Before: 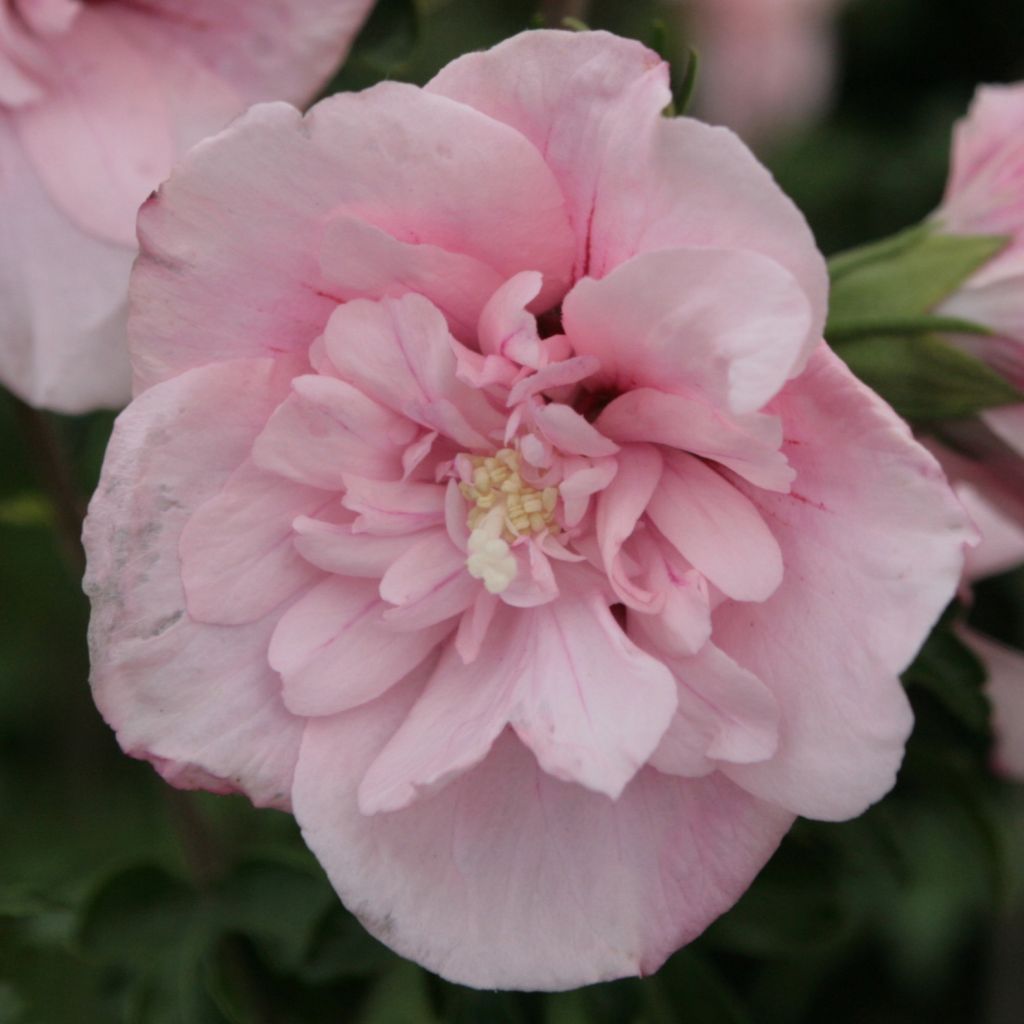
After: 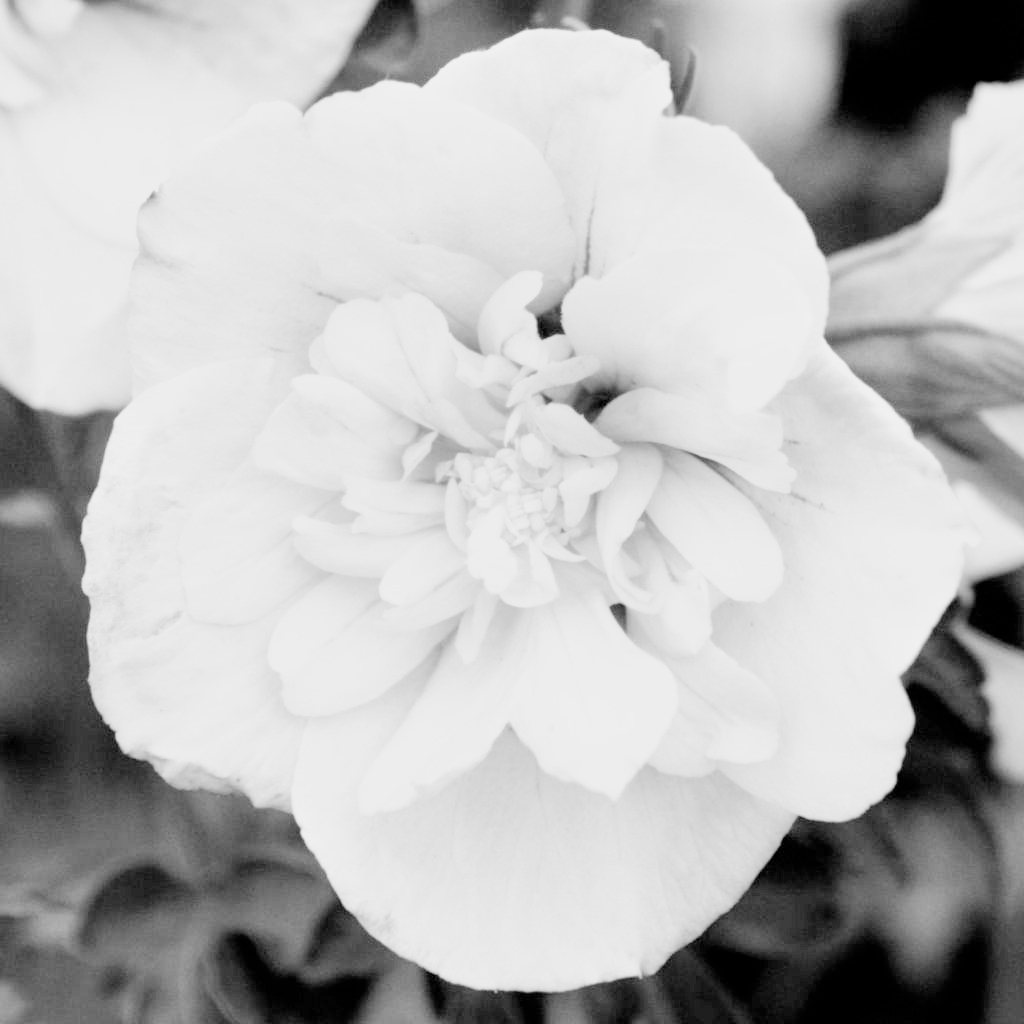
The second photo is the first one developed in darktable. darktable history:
monochrome: a -74.22, b 78.2
exposure: exposure 3 EV, compensate highlight preservation false
filmic rgb: black relative exposure -2.85 EV, white relative exposure 4.56 EV, hardness 1.77, contrast 1.25, preserve chrominance no, color science v5 (2021)
